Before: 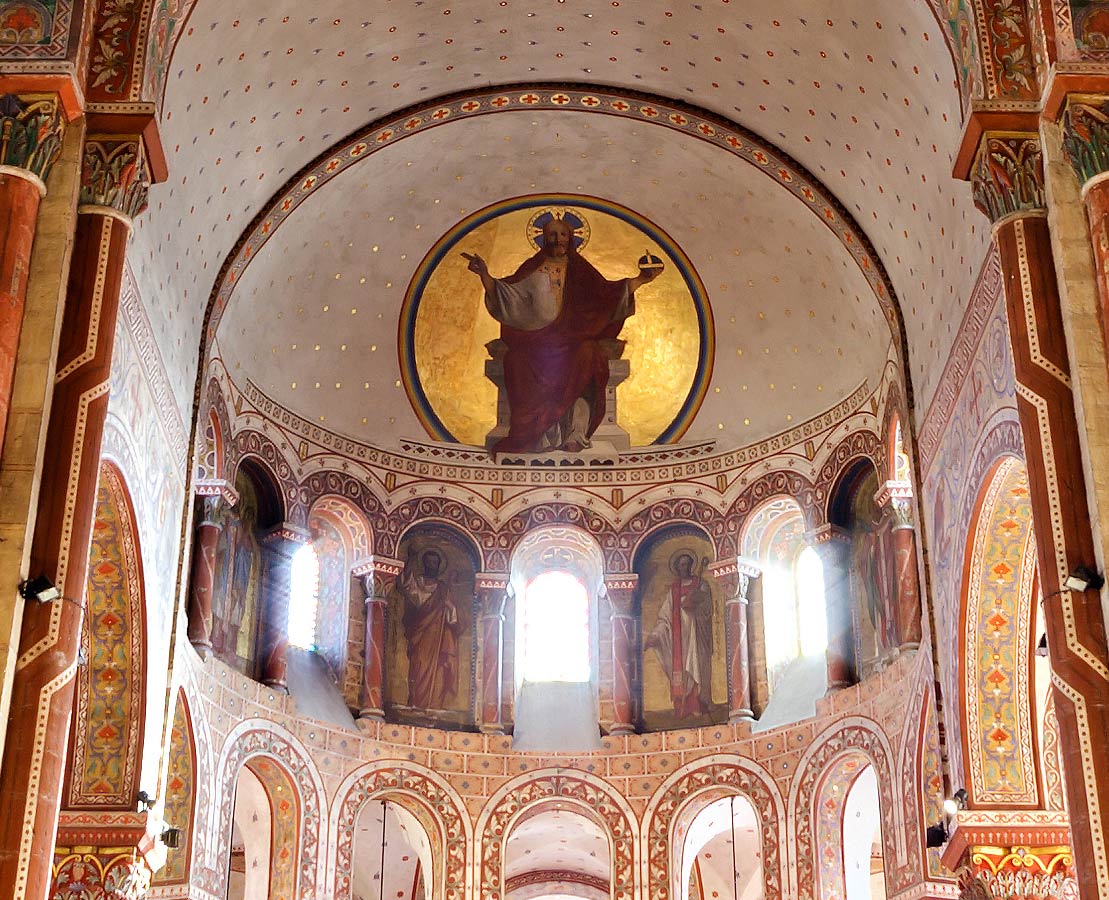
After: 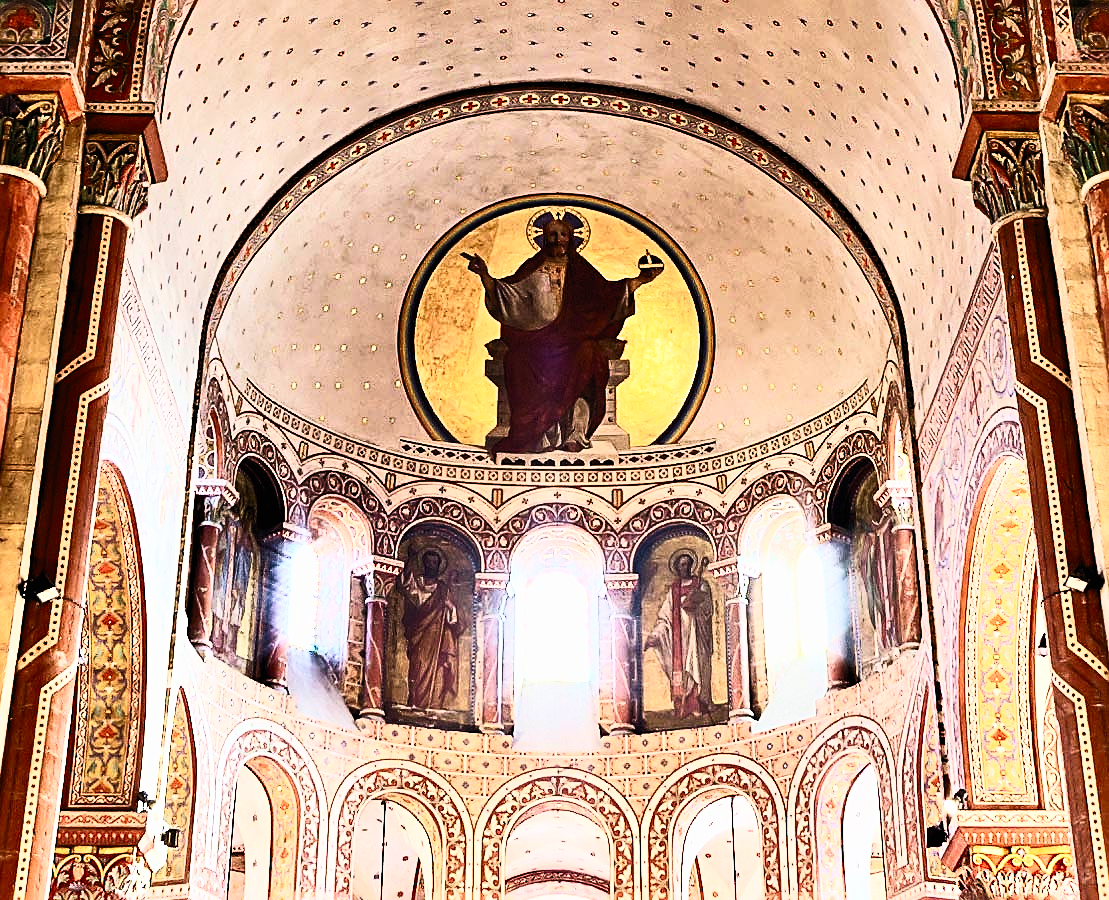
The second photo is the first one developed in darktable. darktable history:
contrast brightness saturation: contrast 0.604, brightness 0.349, saturation 0.146
filmic rgb: black relative exposure -11.8 EV, white relative exposure 5.4 EV, hardness 4.49, latitude 50.18%, contrast 1.14
velvia: on, module defaults
sharpen: radius 2.813, amount 0.711
